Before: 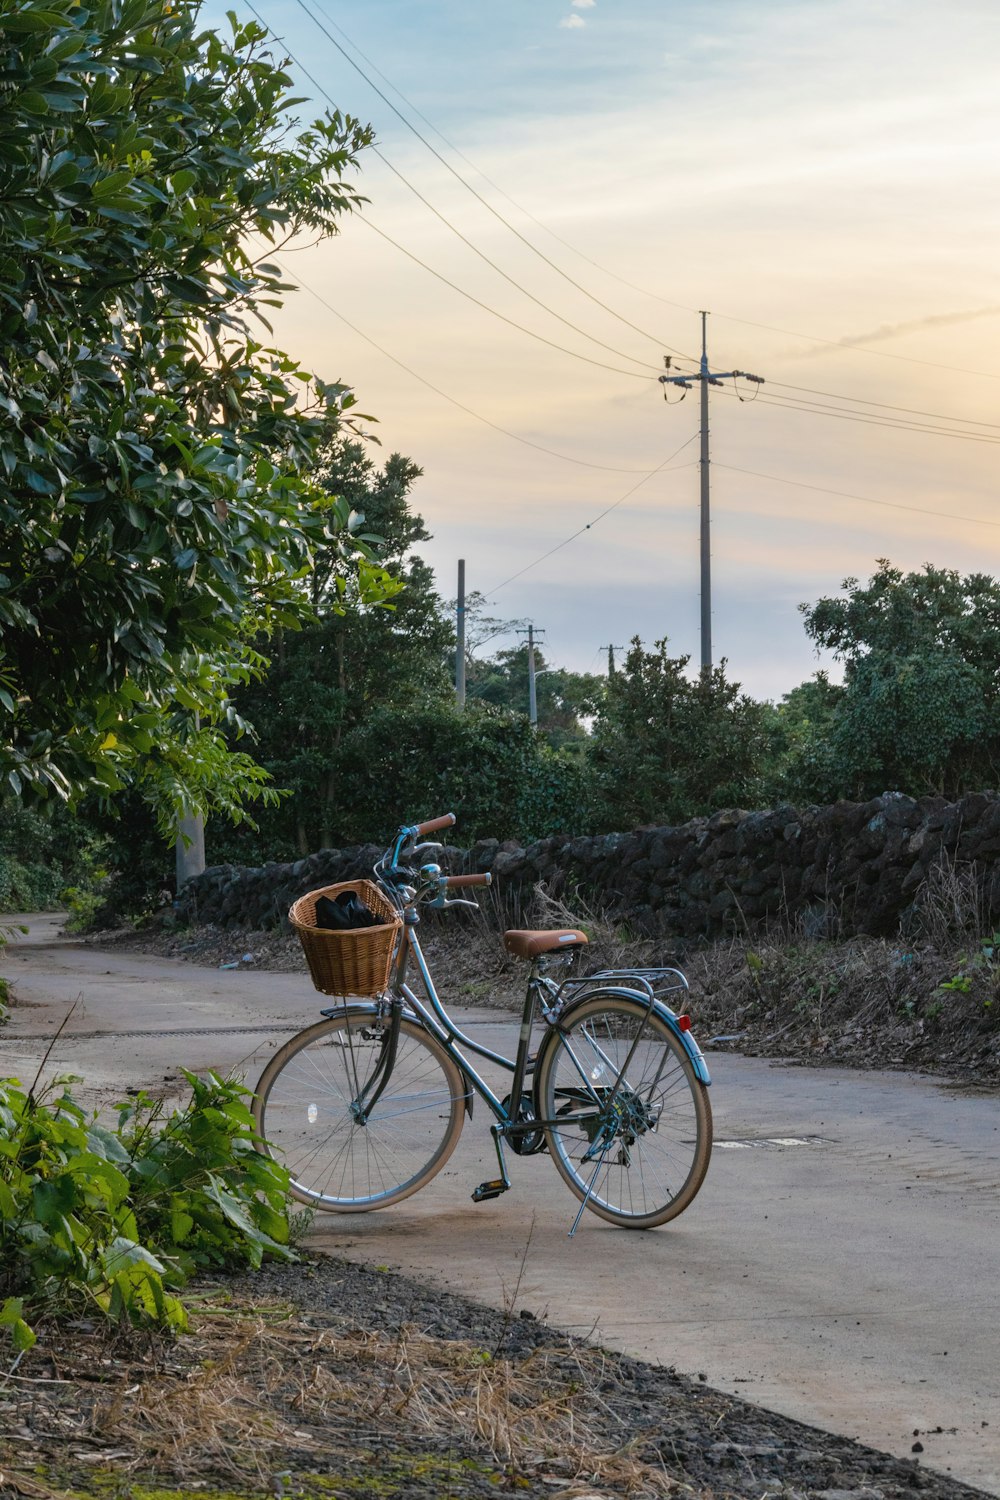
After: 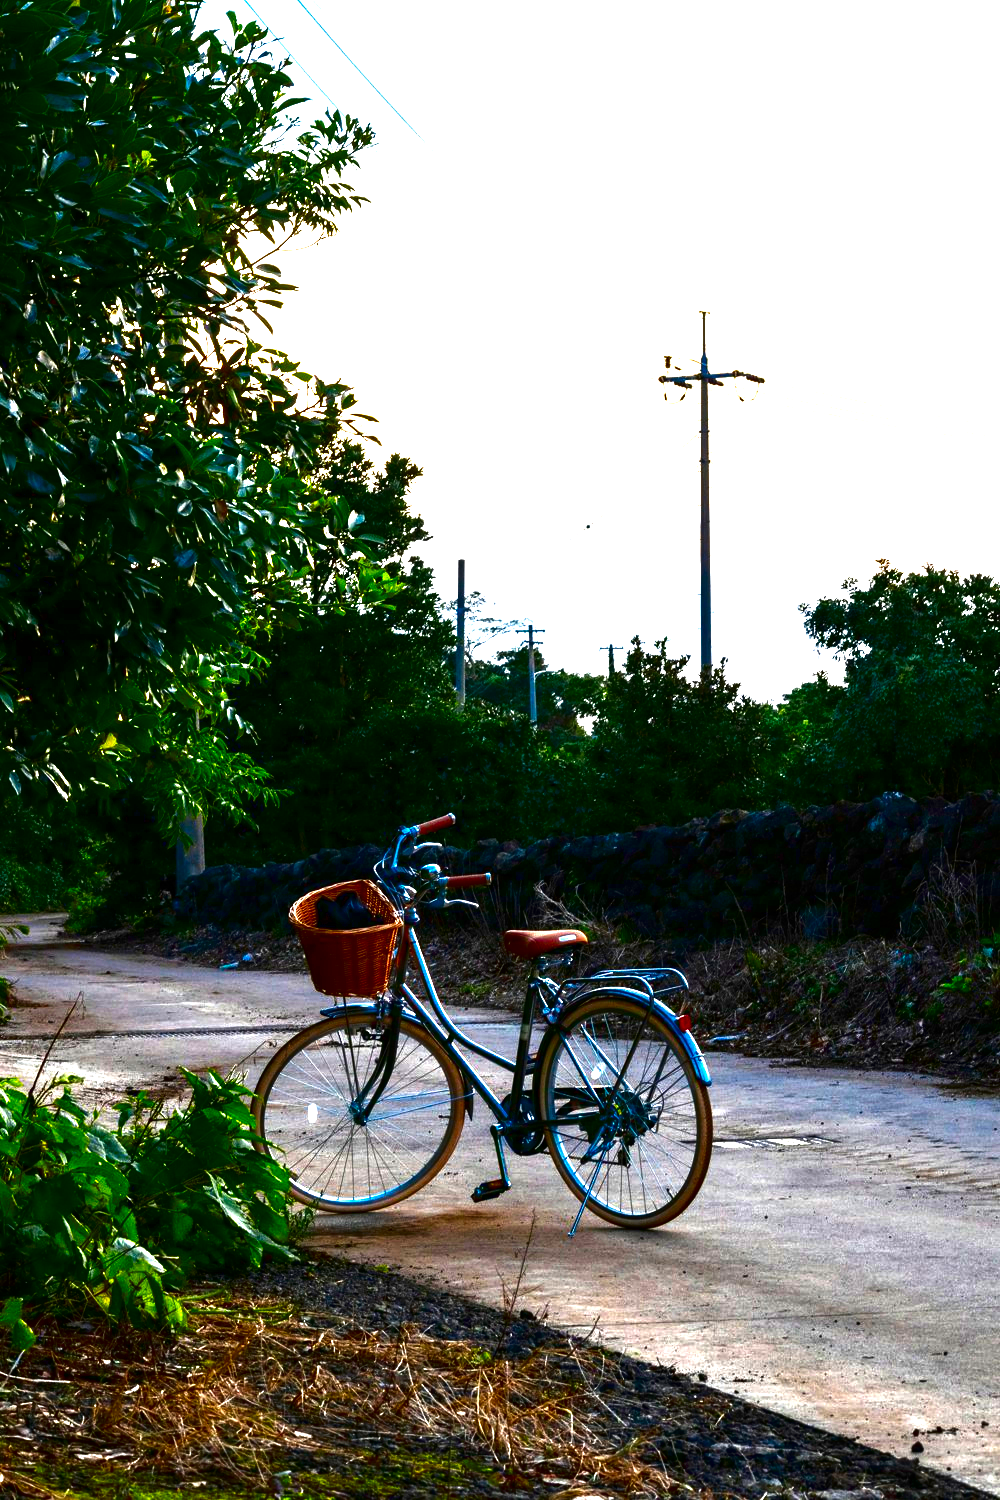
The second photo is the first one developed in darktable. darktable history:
exposure: black level correction 0, exposure 1.514 EV, compensate highlight preservation false
contrast brightness saturation: brightness -0.982, saturation 0.99
